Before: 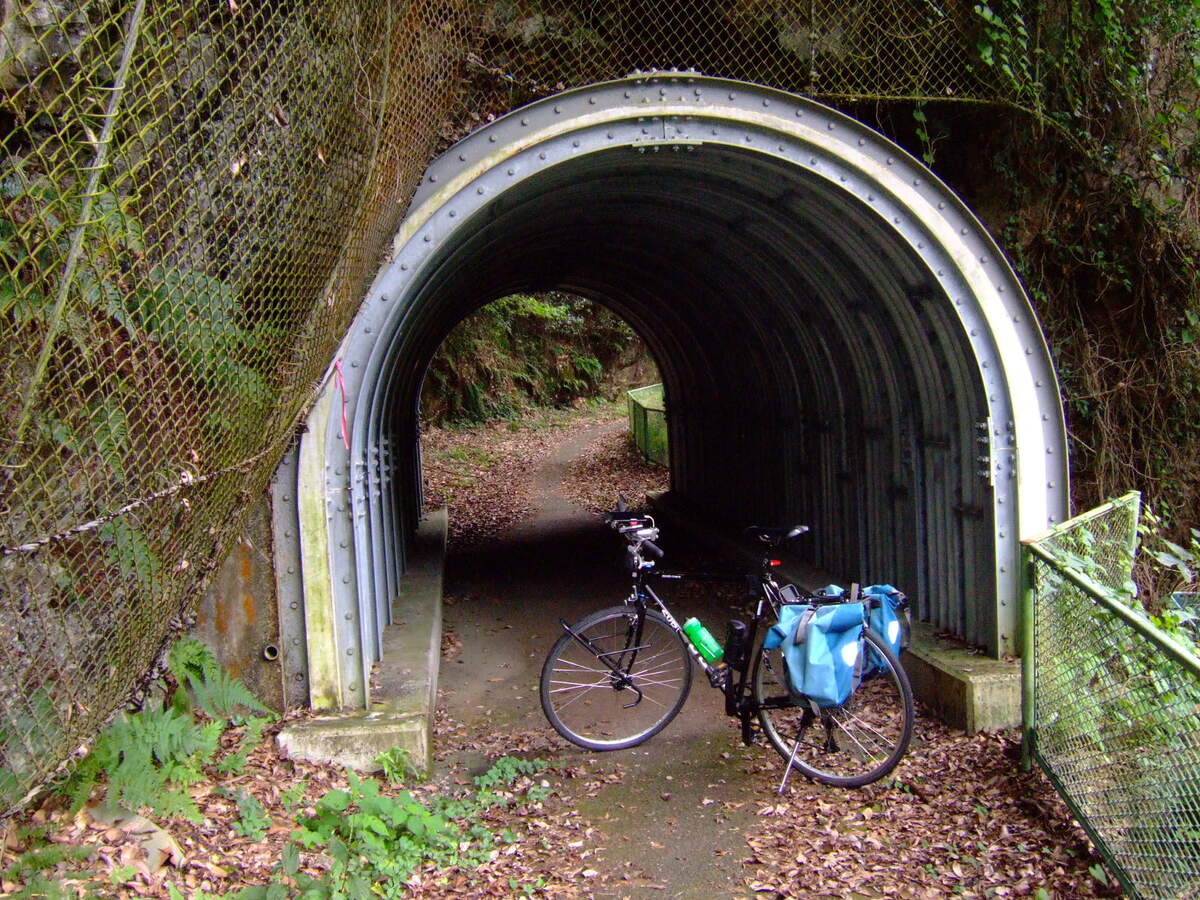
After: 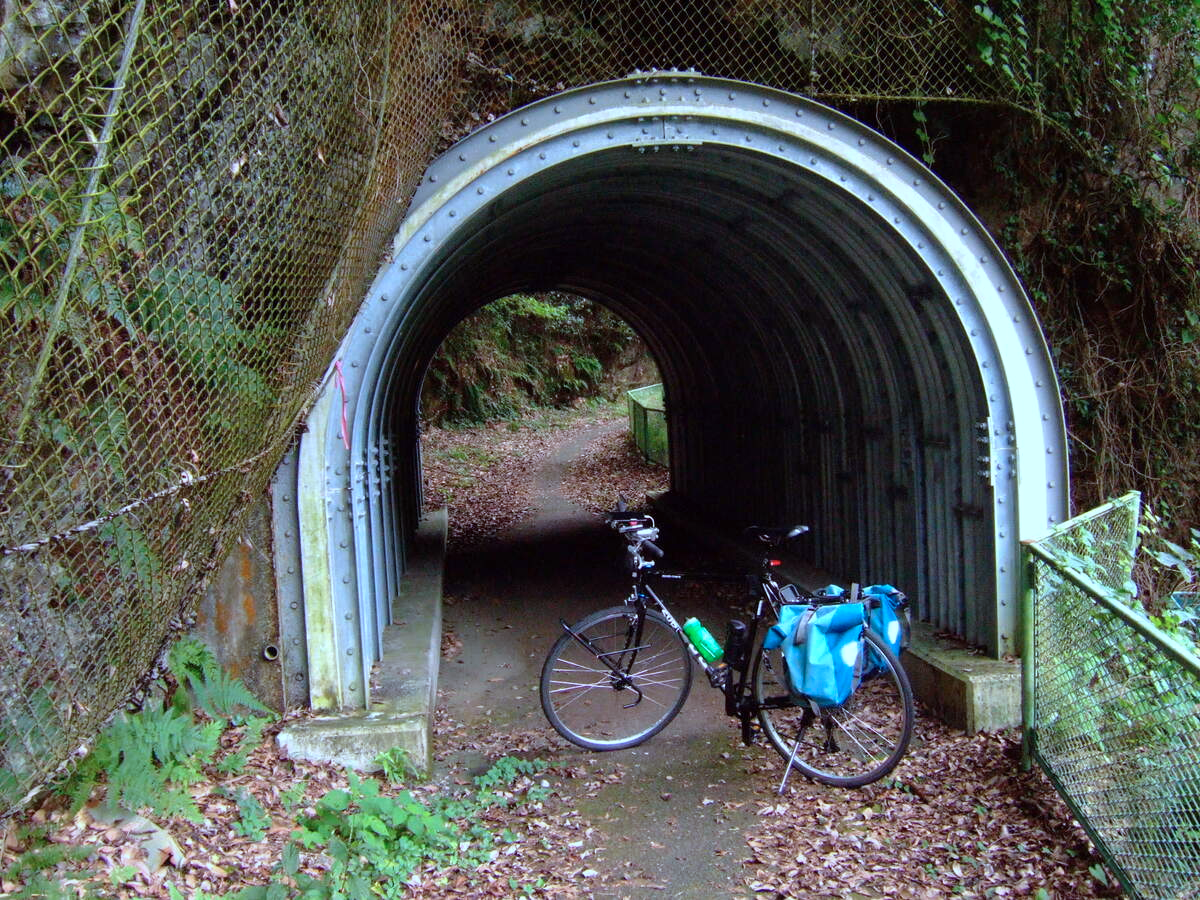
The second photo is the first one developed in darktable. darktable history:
color correction: highlights a* -9.55, highlights b* -21.36
